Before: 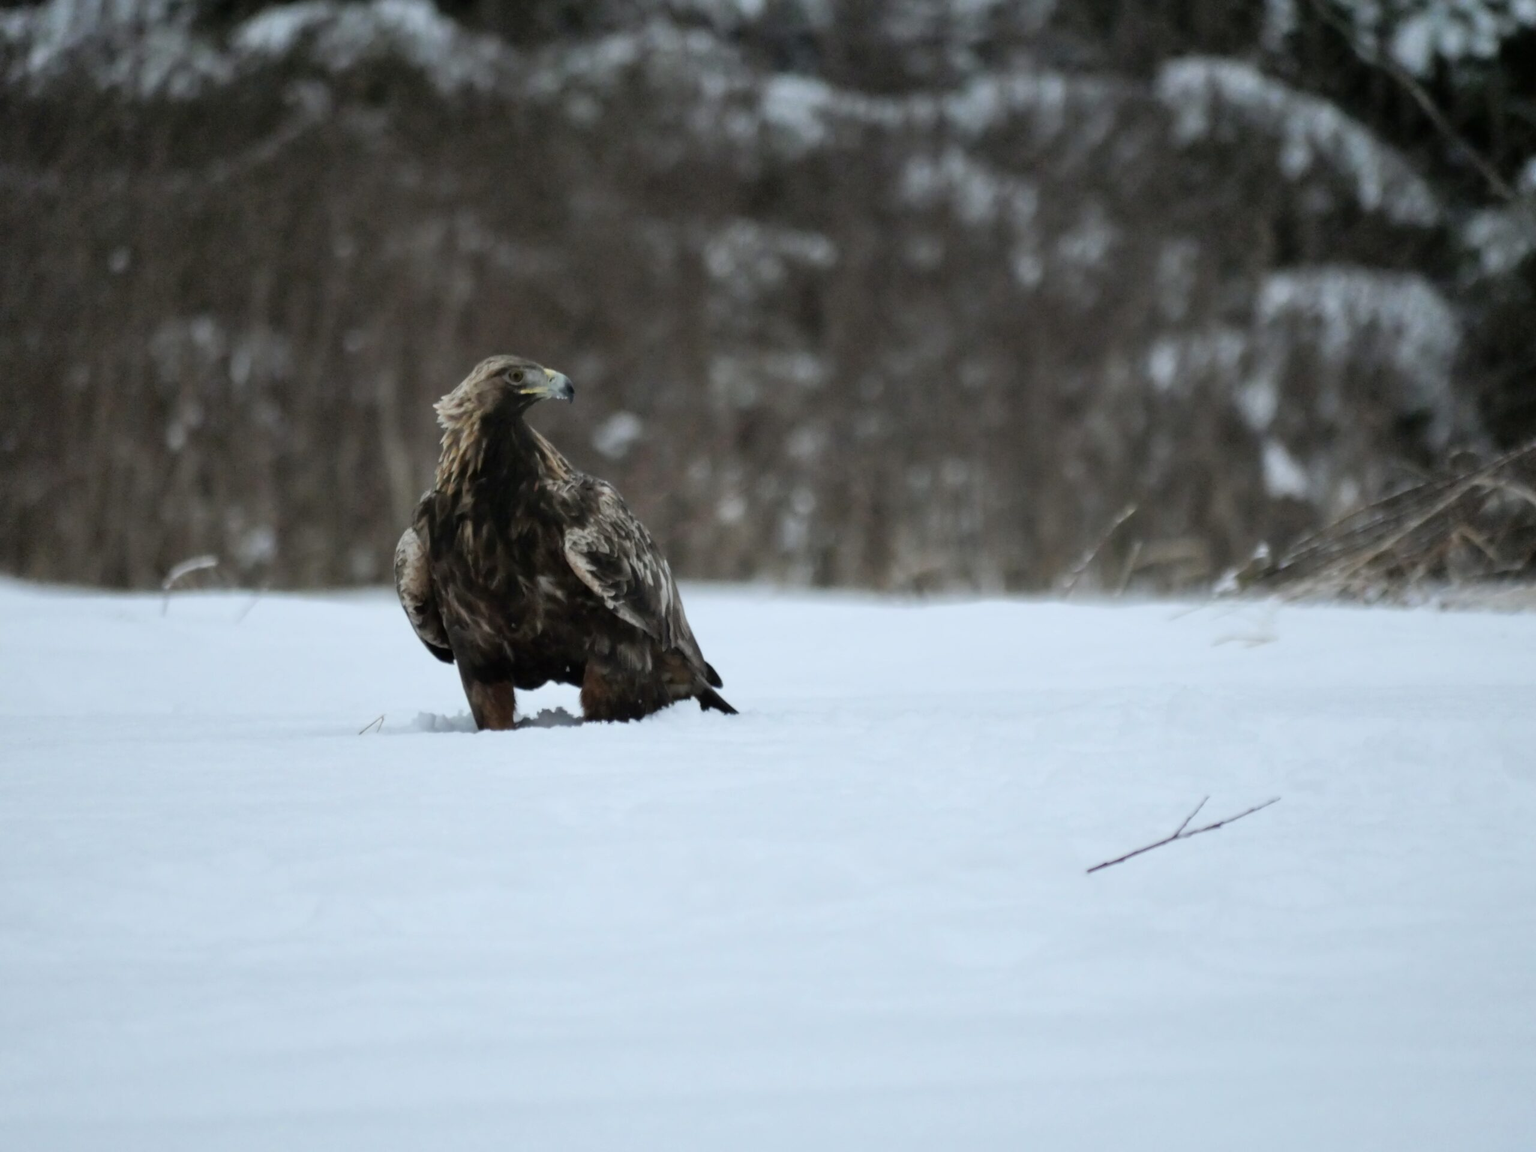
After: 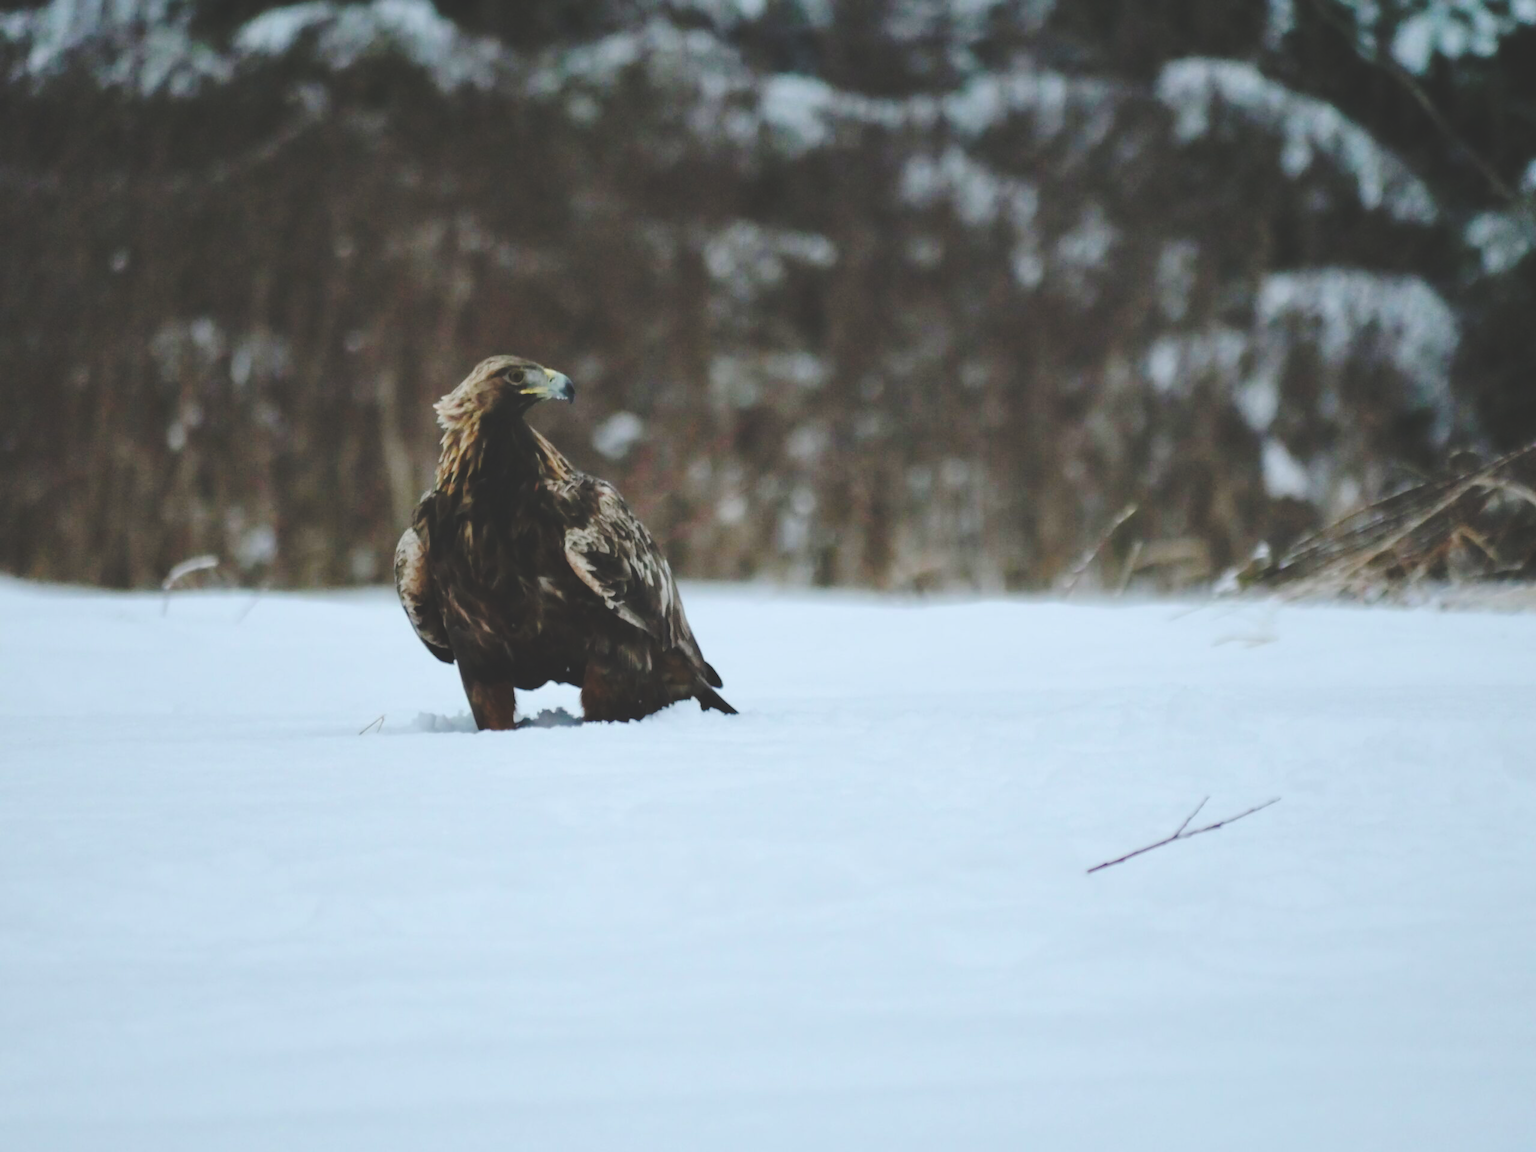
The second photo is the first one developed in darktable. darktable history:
base curve: curves: ch0 [(0, 0.024) (0.055, 0.065) (0.121, 0.166) (0.236, 0.319) (0.693, 0.726) (1, 1)], preserve colors none
velvia: on, module defaults
